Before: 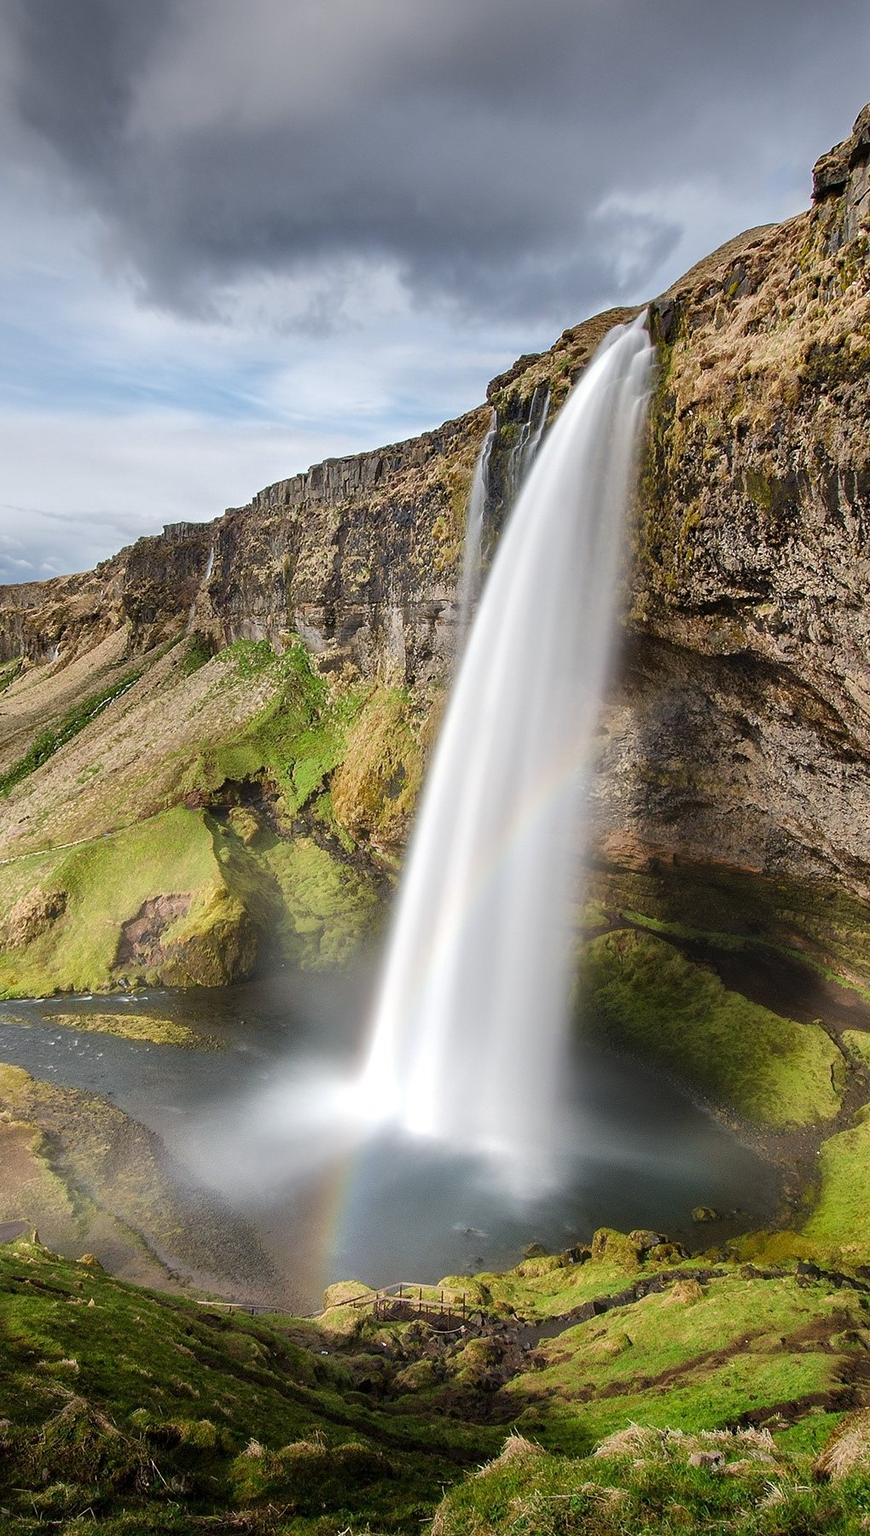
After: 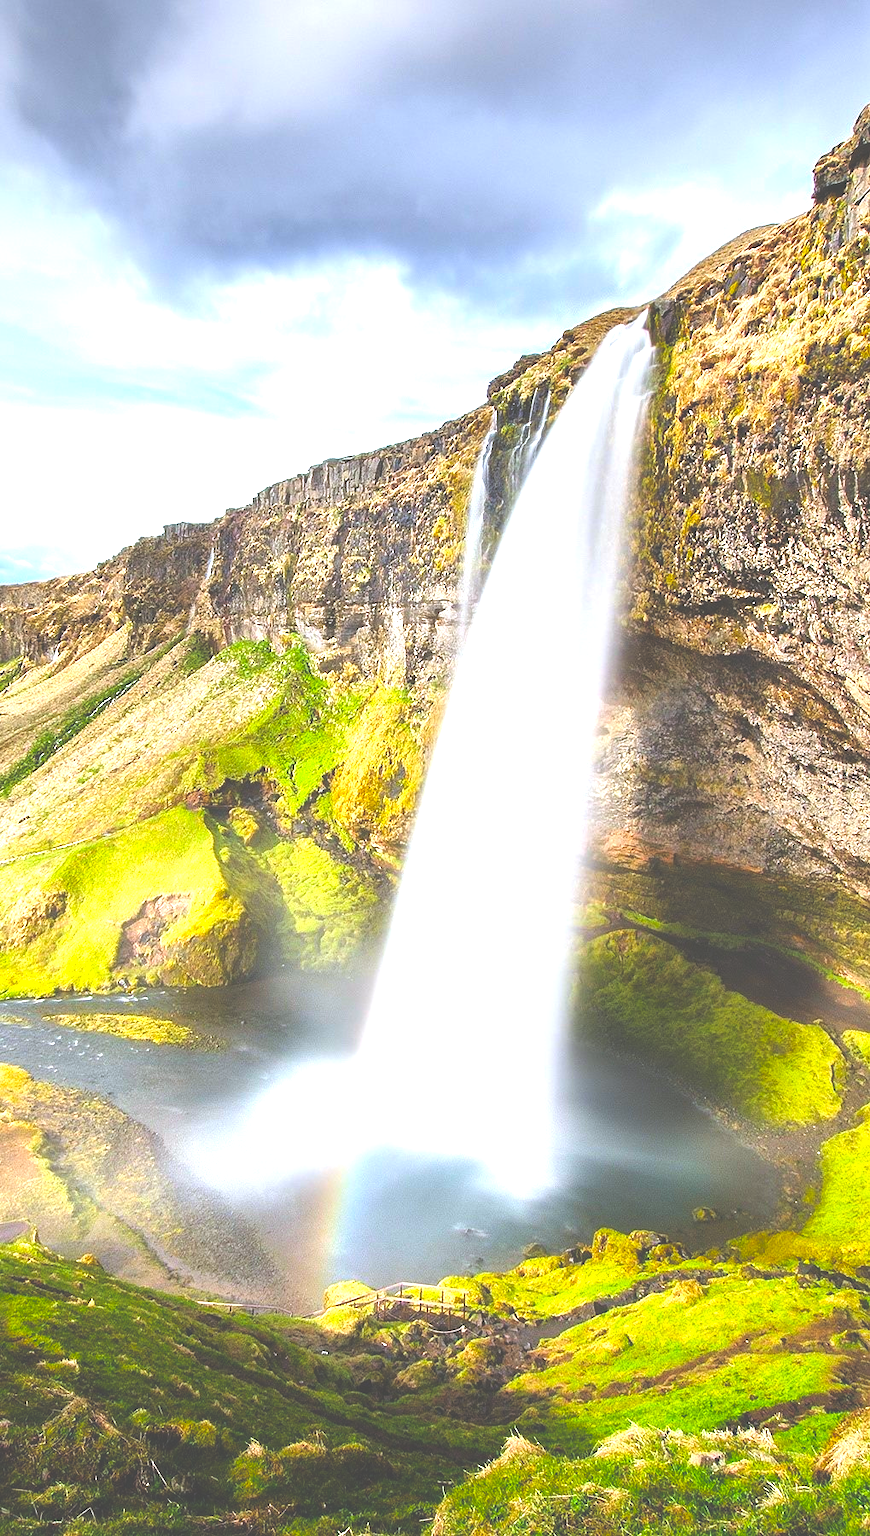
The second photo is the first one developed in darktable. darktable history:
exposure: black level correction -0.023, exposure 1.397 EV, compensate highlight preservation false
color balance rgb: linear chroma grading › global chroma 15%, perceptual saturation grading › global saturation 30%
white balance: red 0.976, blue 1.04
